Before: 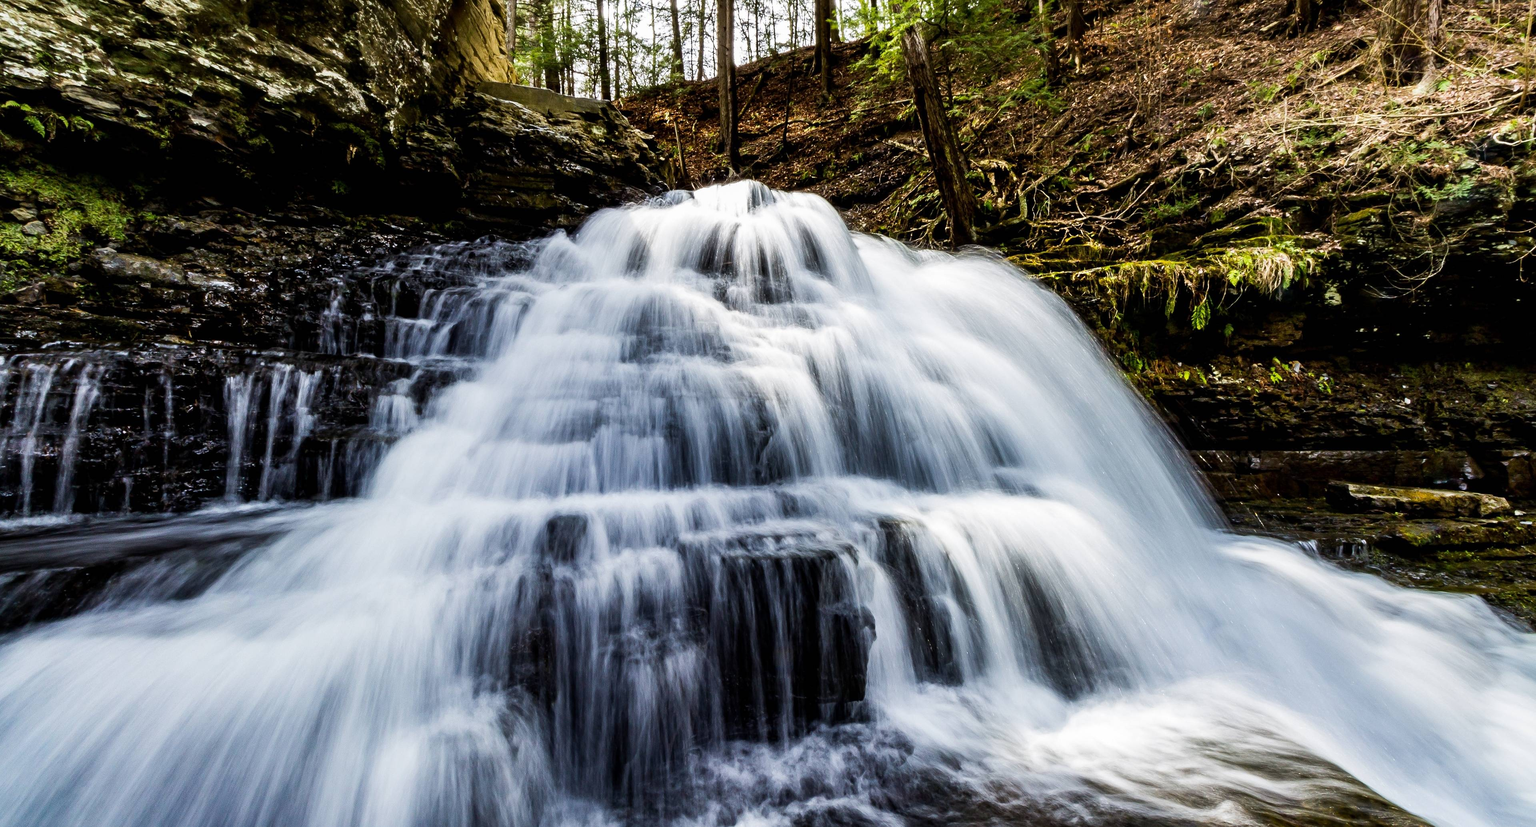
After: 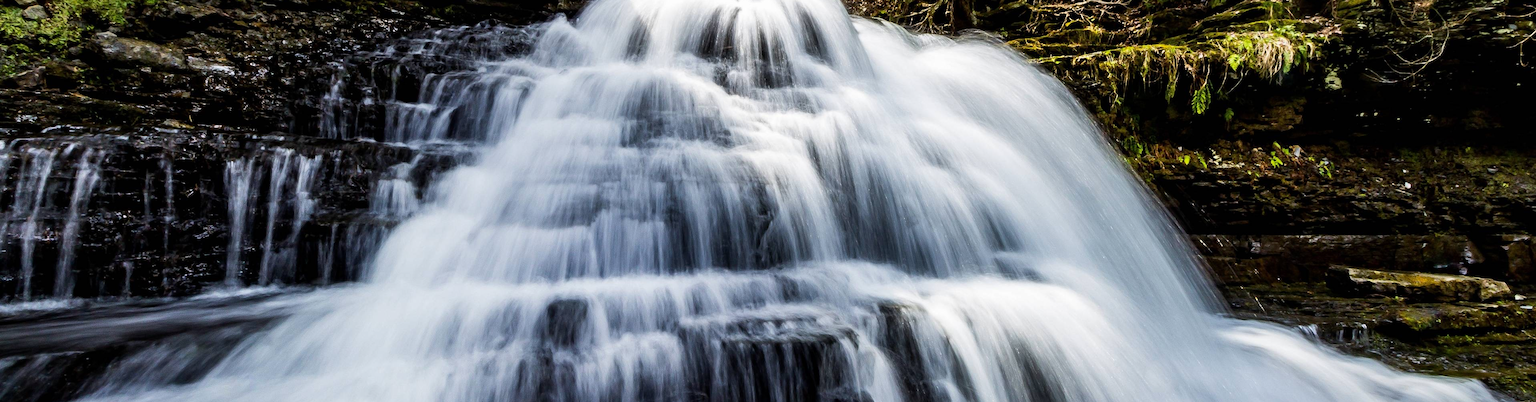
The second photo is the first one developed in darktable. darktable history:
crop and rotate: top 26.158%, bottom 25.212%
base curve: curves: ch0 [(0, 0) (0.303, 0.277) (1, 1)], preserve colors none
